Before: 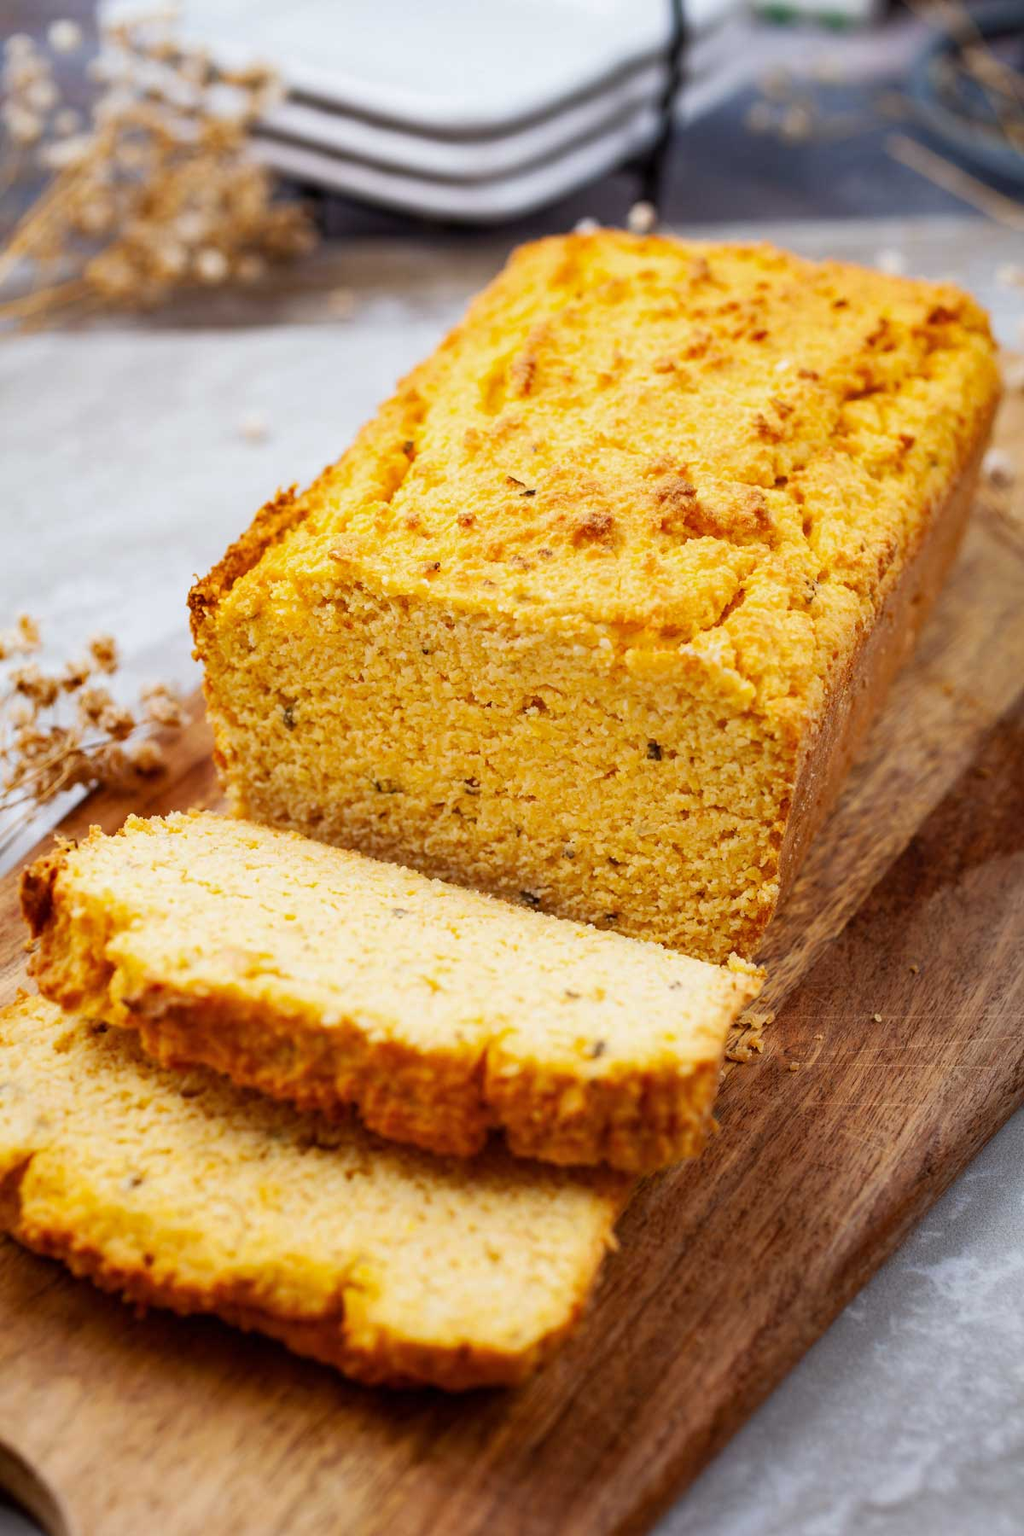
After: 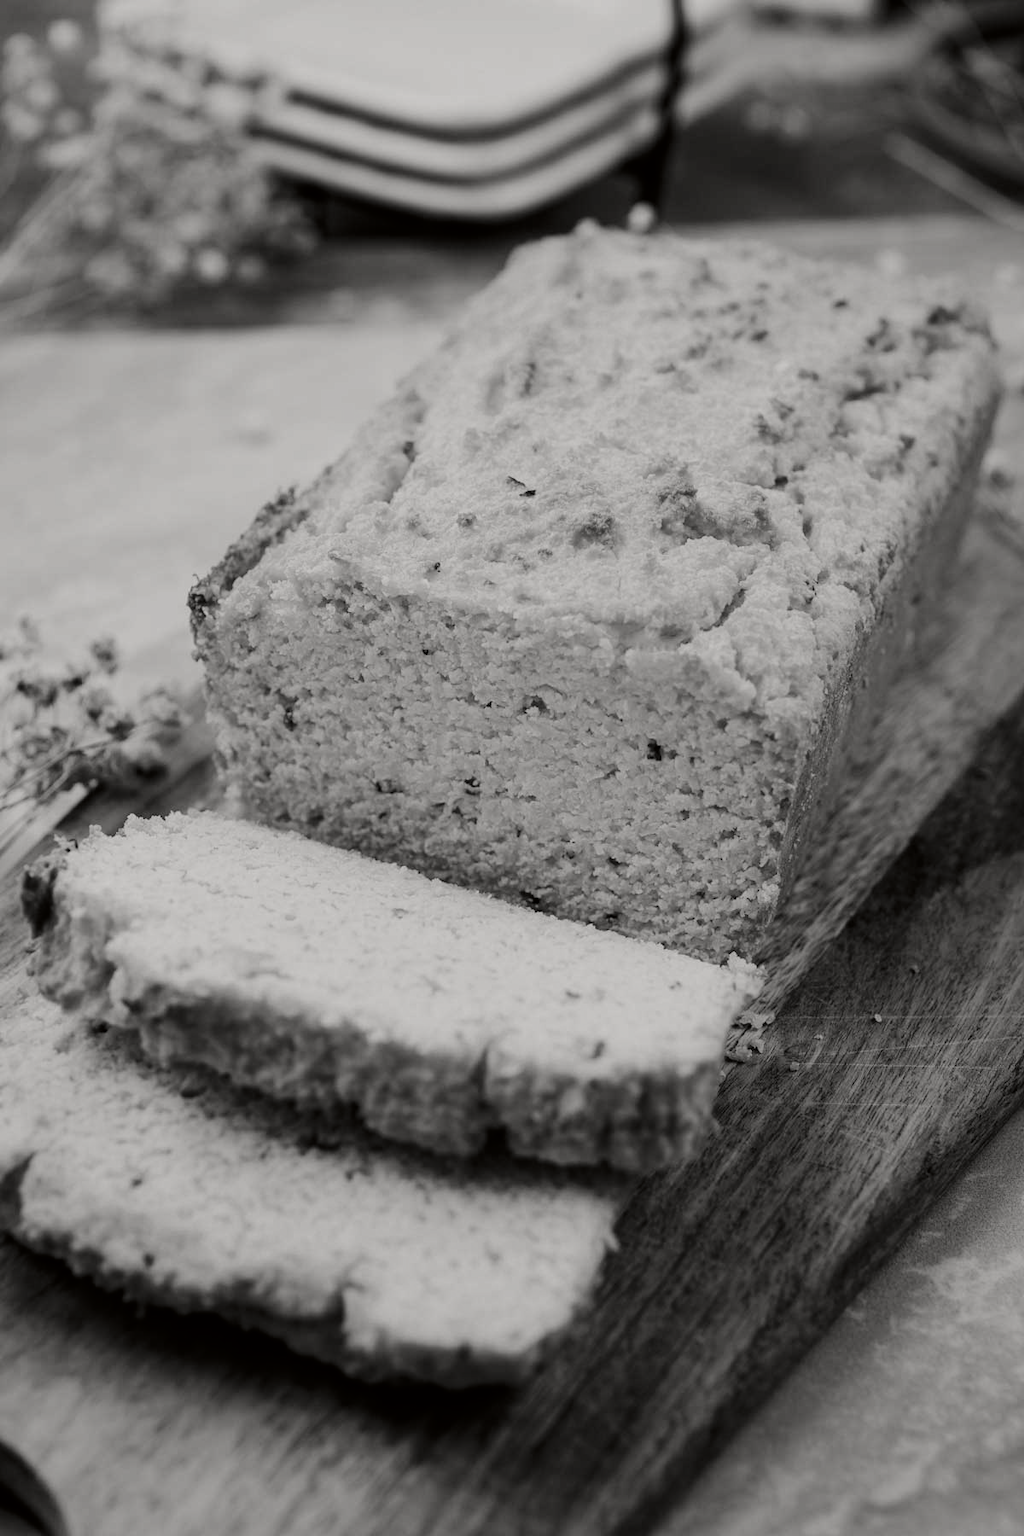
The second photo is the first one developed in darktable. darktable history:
white balance: red 1.188, blue 1.11
exposure: black level correction 0, exposure -0.721 EV, compensate highlight preservation false
contrast brightness saturation: saturation -1
tone curve: curves: ch0 [(0, 0) (0.068, 0.012) (0.183, 0.089) (0.341, 0.283) (0.547, 0.532) (0.828, 0.815) (1, 0.983)]; ch1 [(0, 0) (0.23, 0.166) (0.34, 0.308) (0.371, 0.337) (0.429, 0.411) (0.477, 0.462) (0.499, 0.5) (0.529, 0.537) (0.559, 0.582) (0.743, 0.798) (1, 1)]; ch2 [(0, 0) (0.431, 0.414) (0.498, 0.503) (0.524, 0.528) (0.568, 0.546) (0.6, 0.597) (0.634, 0.645) (0.728, 0.742) (1, 1)], color space Lab, independent channels, preserve colors none
